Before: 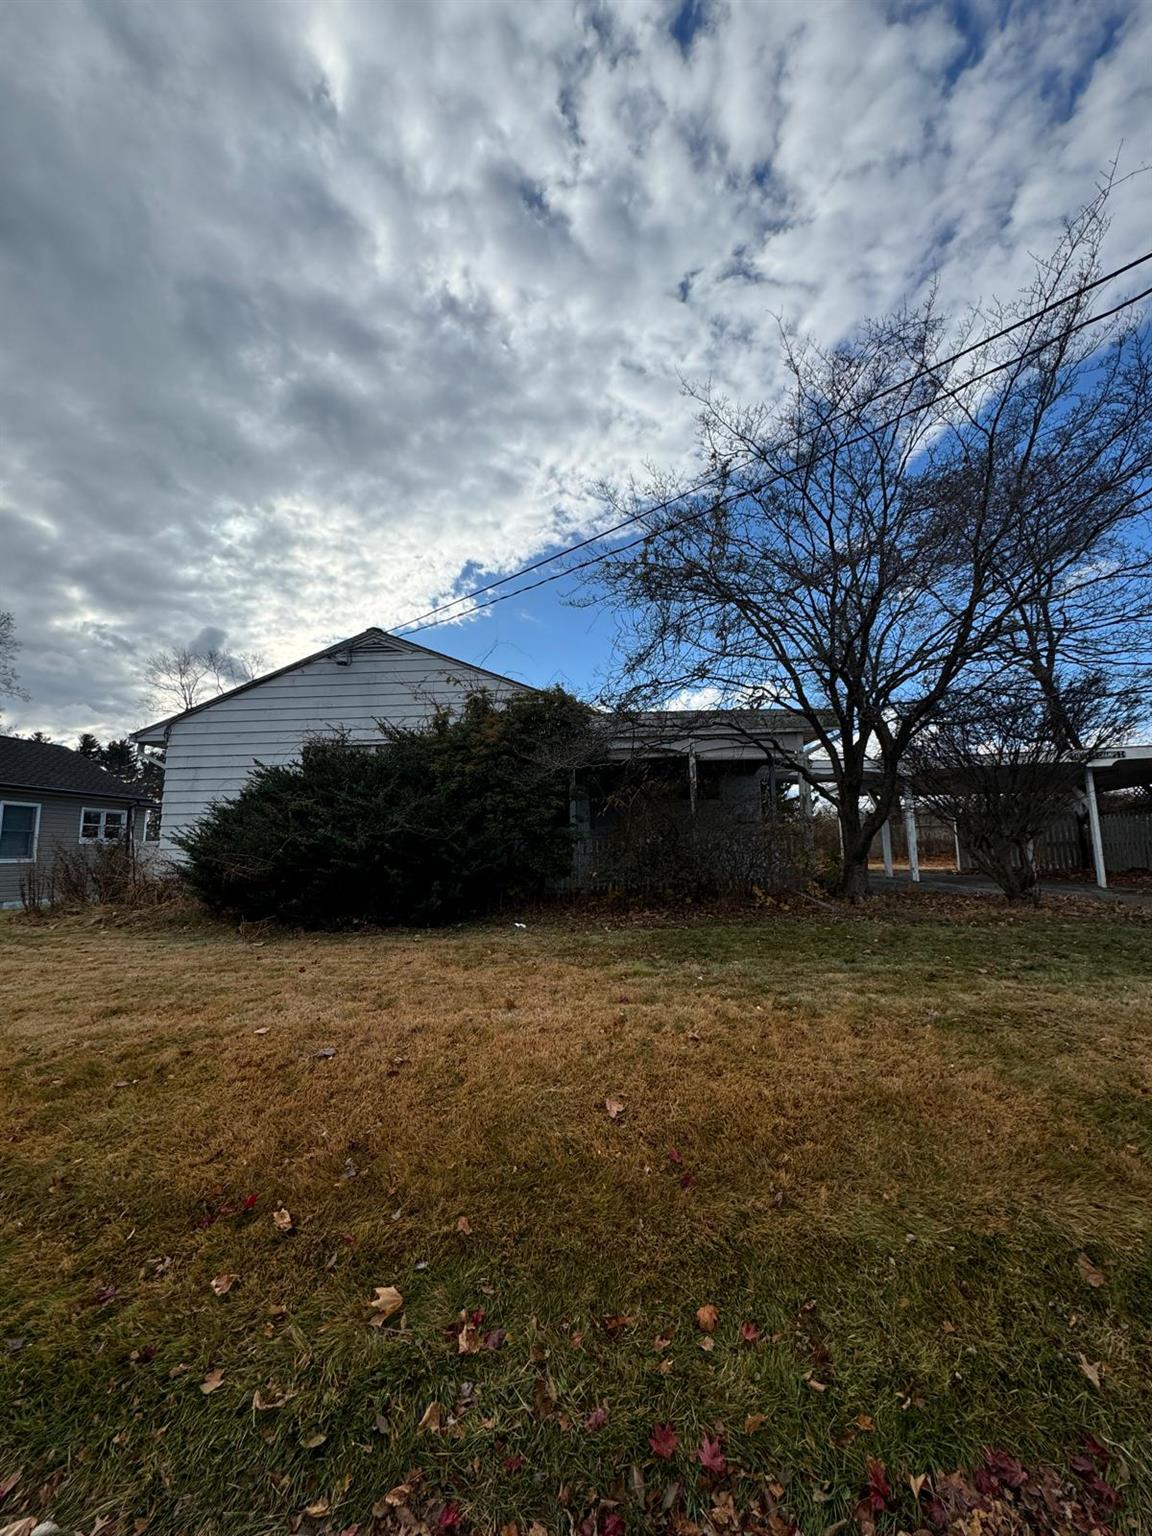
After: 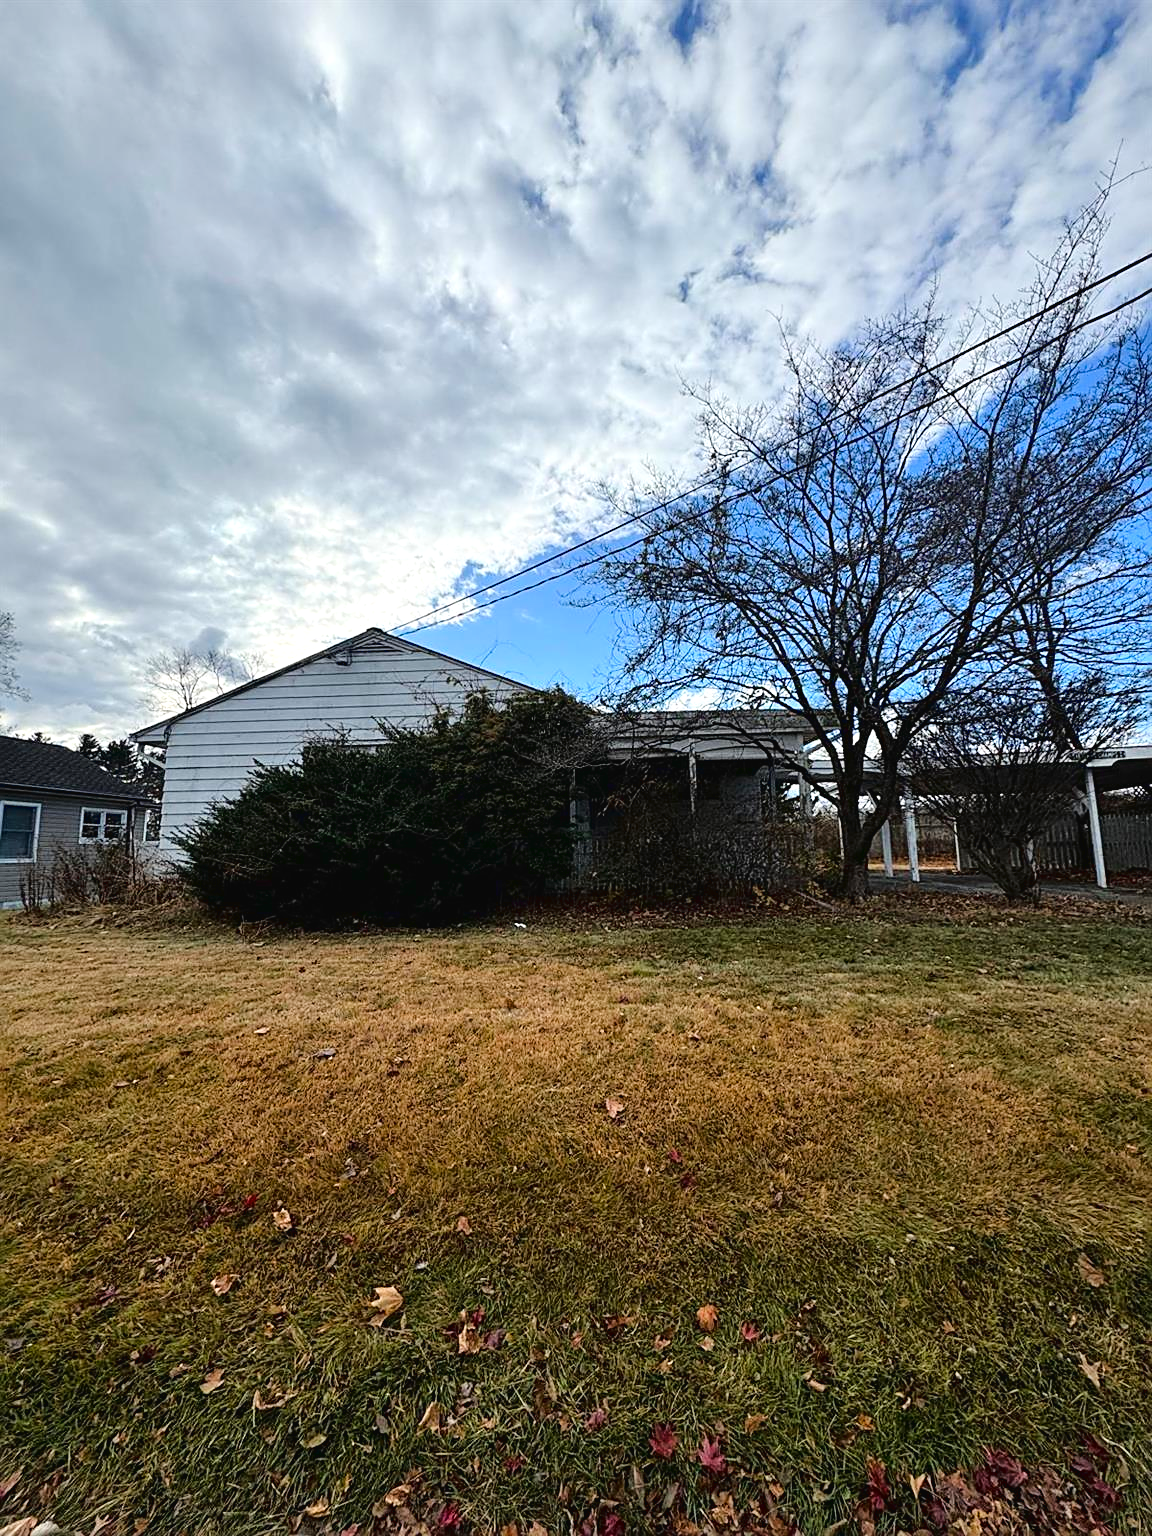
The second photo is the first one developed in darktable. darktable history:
tone curve: curves: ch0 [(0, 0.021) (0.049, 0.044) (0.152, 0.14) (0.328, 0.377) (0.473, 0.543) (0.641, 0.705) (0.868, 0.887) (1, 0.969)]; ch1 [(0, 0) (0.302, 0.331) (0.427, 0.433) (0.472, 0.47) (0.502, 0.503) (0.522, 0.526) (0.564, 0.591) (0.602, 0.632) (0.677, 0.701) (0.859, 0.885) (1, 1)]; ch2 [(0, 0) (0.33, 0.301) (0.447, 0.44) (0.487, 0.496) (0.502, 0.516) (0.535, 0.554) (0.565, 0.598) (0.618, 0.629) (1, 1)], color space Lab, linked channels, preserve colors none
color balance rgb: perceptual saturation grading › global saturation 0.954%, perceptual brilliance grading › global brilliance 10.509%, perceptual brilliance grading › shadows 14.218%
sharpen: on, module defaults
